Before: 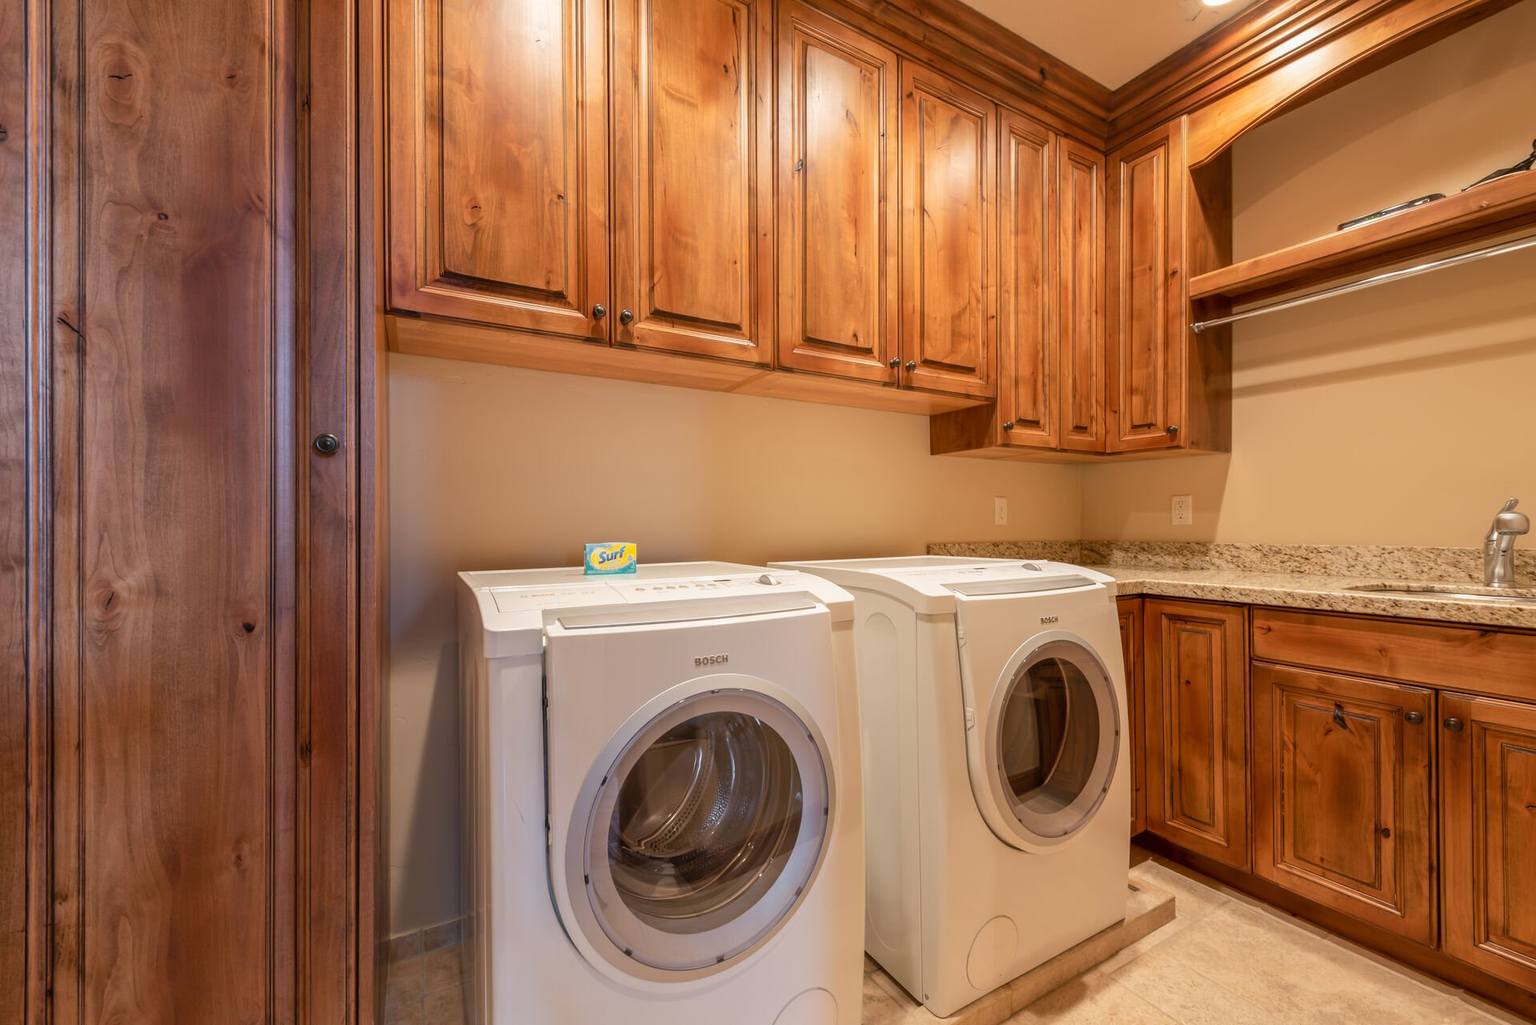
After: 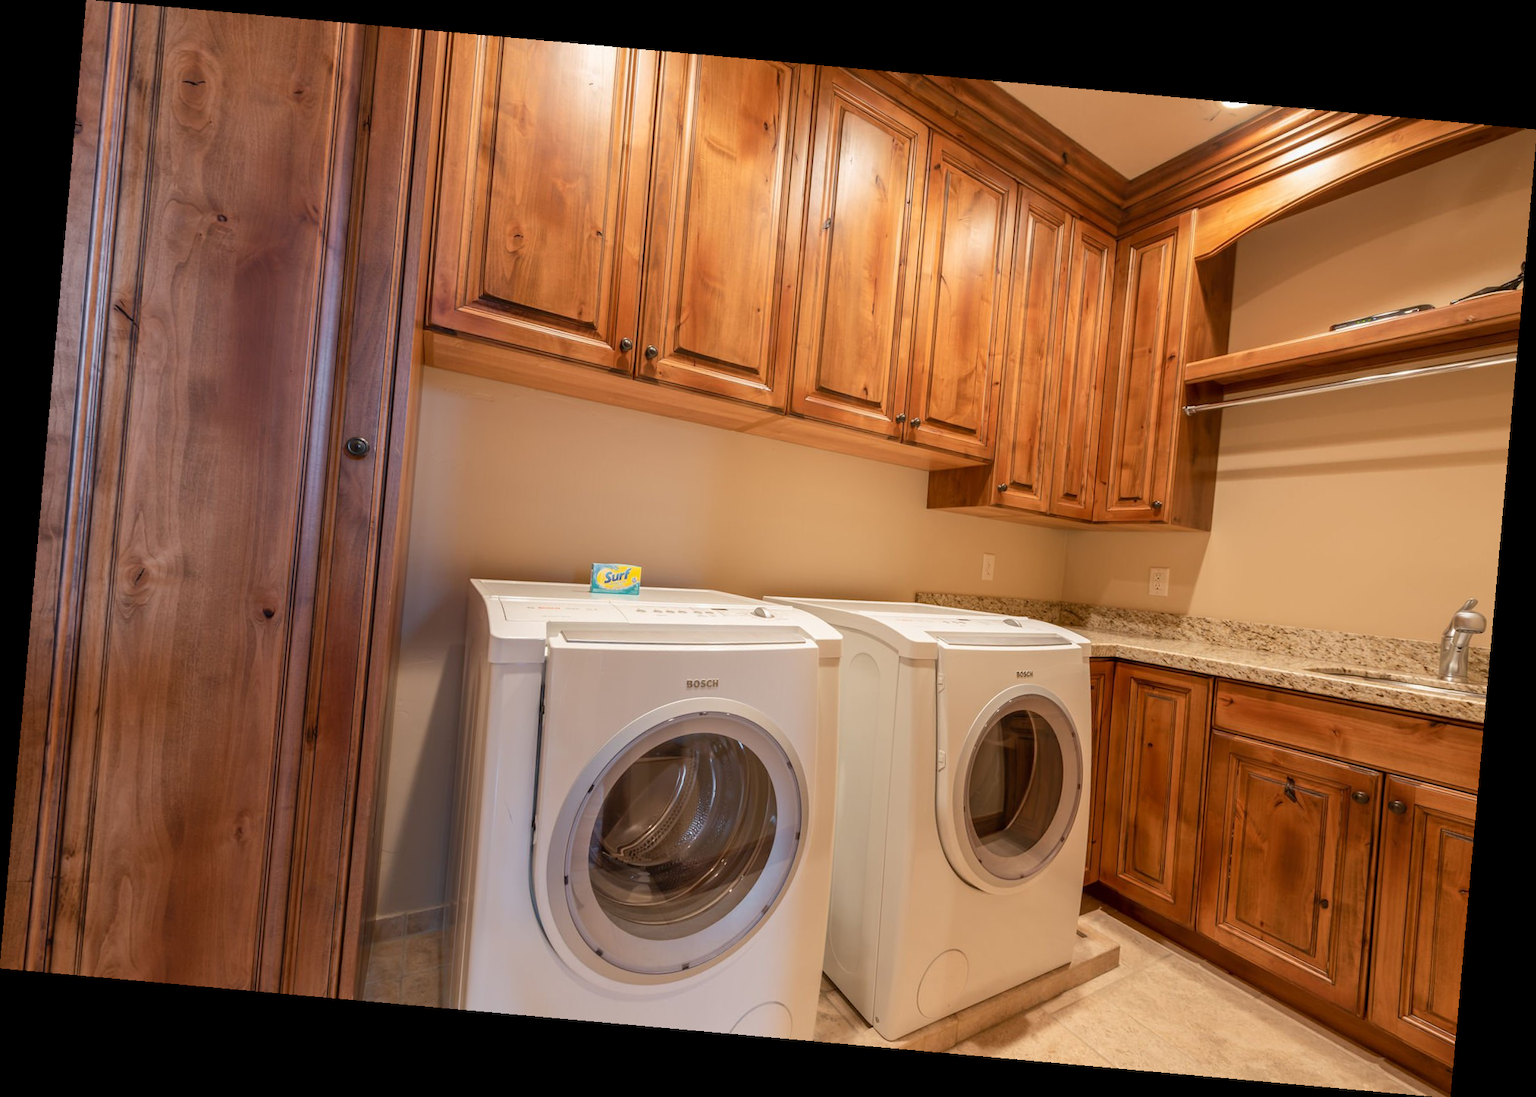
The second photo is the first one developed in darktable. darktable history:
rotate and perspective: rotation 5.12°, automatic cropping off
